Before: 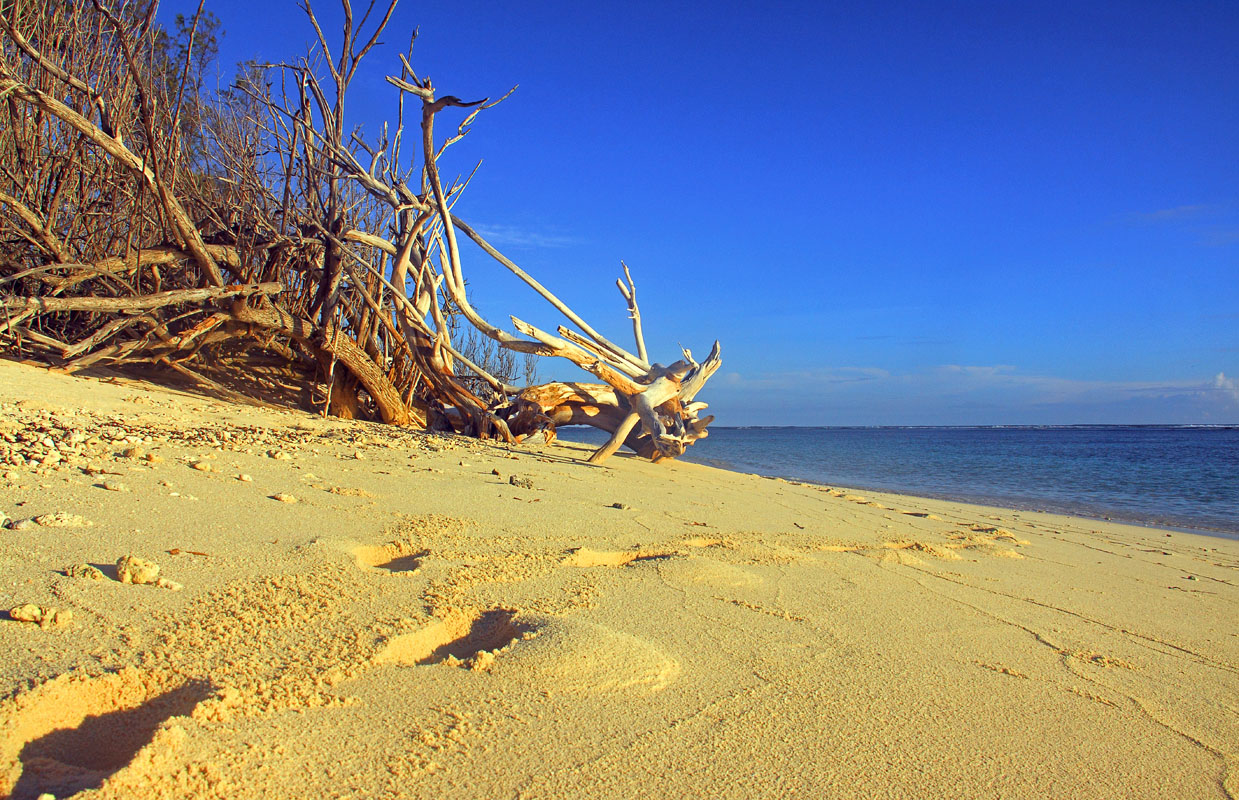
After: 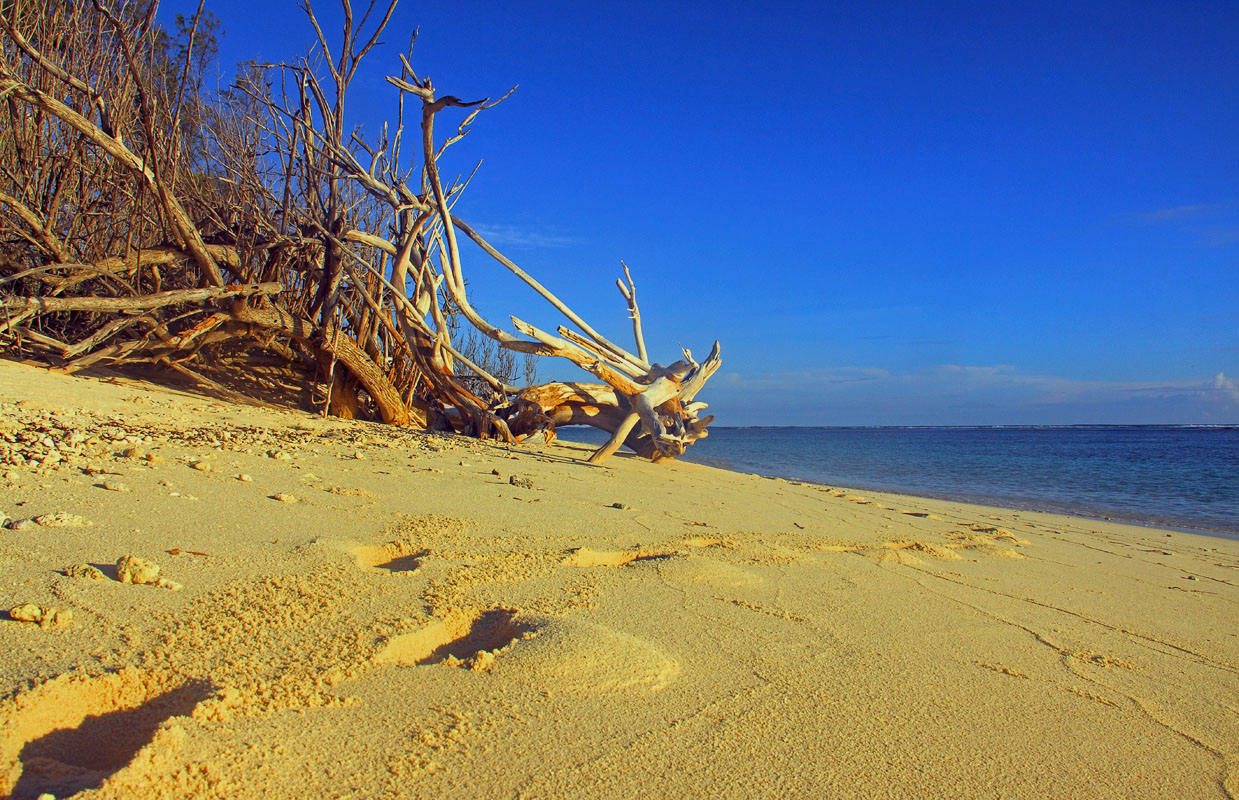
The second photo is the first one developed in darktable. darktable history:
shadows and highlights: radius 120.33, shadows 21.6, white point adjustment -9.63, highlights -12.68, highlights color adjustment 45.88%, soften with gaussian
